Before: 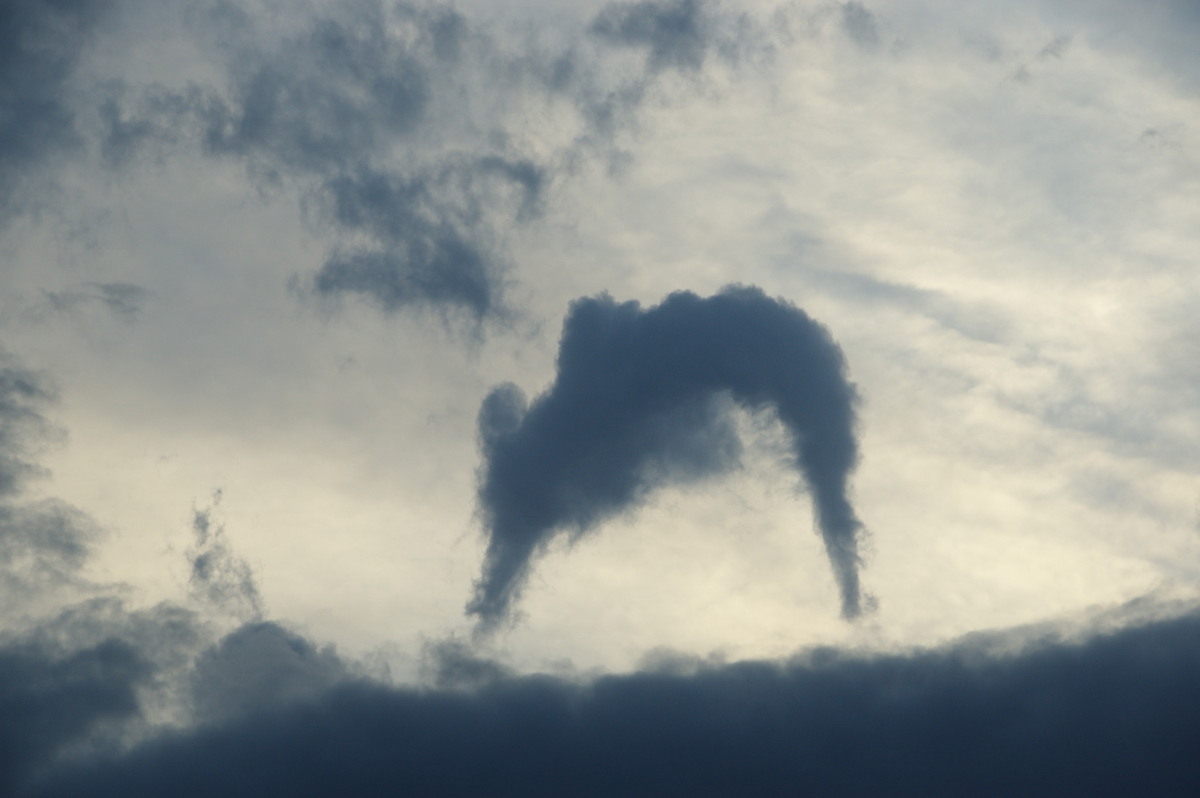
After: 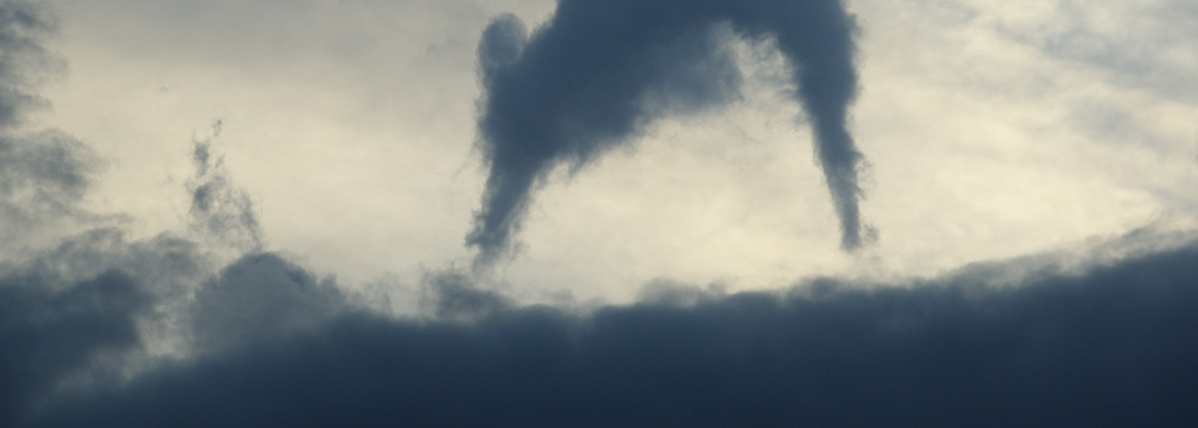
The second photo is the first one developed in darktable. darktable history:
crop and rotate: top 46.244%, right 0.123%
local contrast: mode bilateral grid, contrast 15, coarseness 36, detail 104%, midtone range 0.2
